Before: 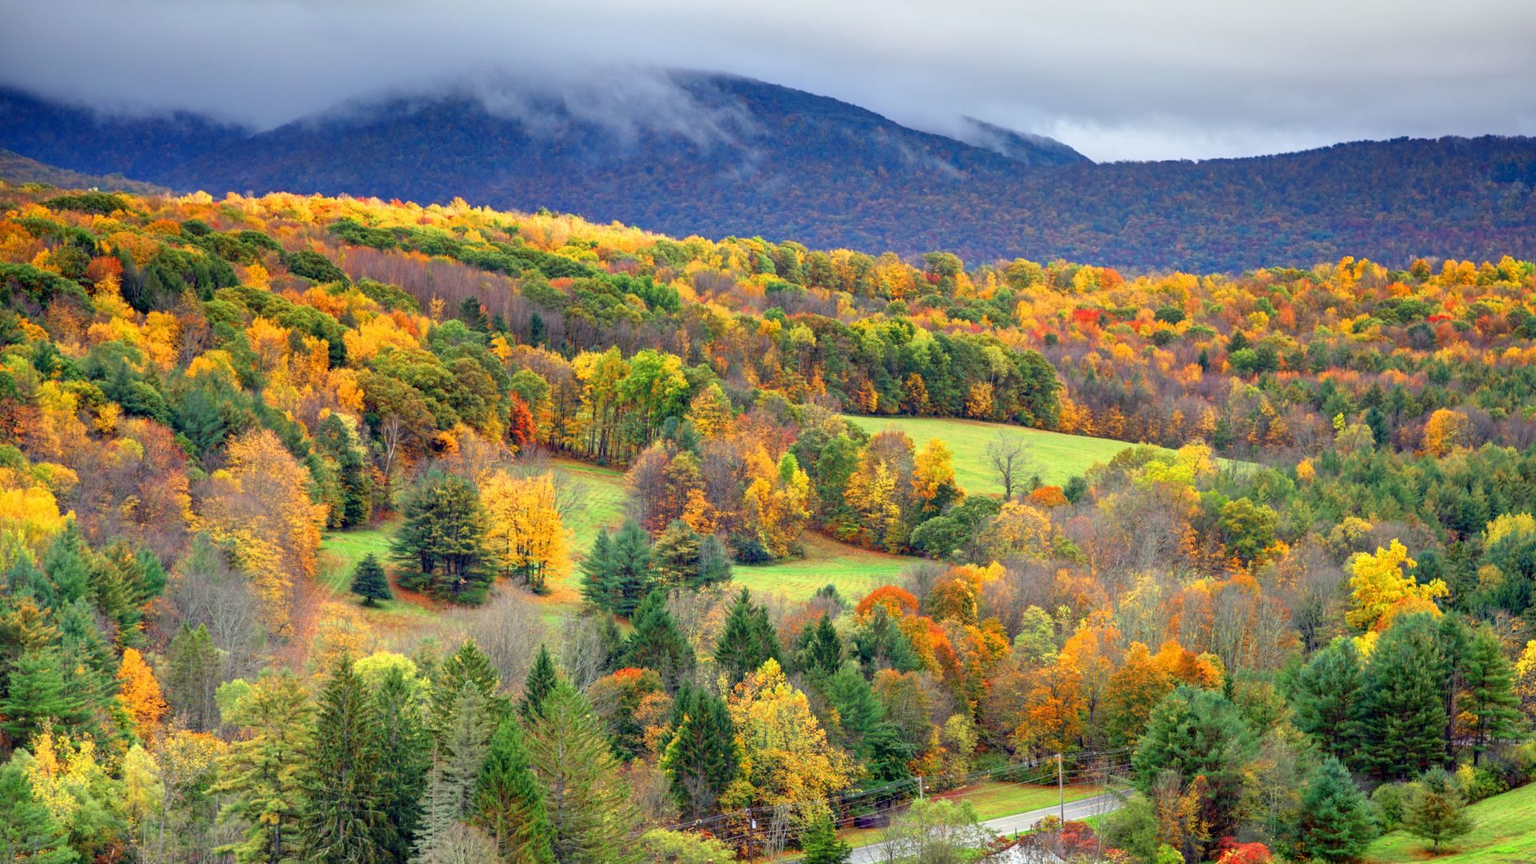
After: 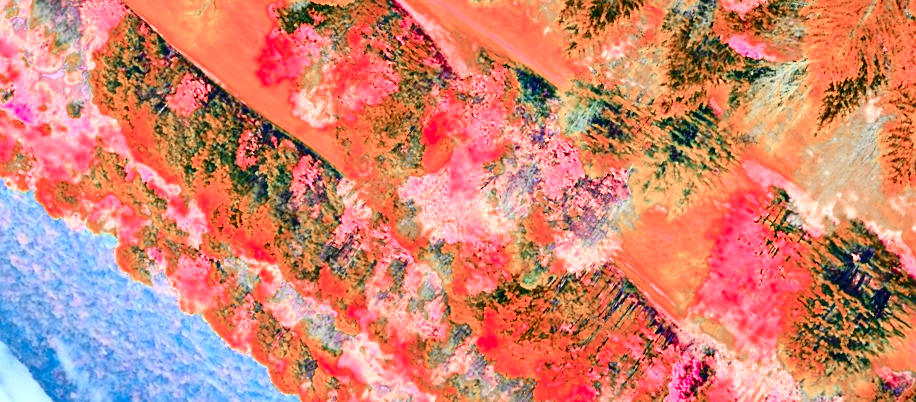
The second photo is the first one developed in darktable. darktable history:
contrast brightness saturation: contrast 0.197, brightness -0.111, saturation 0.1
crop and rotate: angle 146.99°, left 9.209%, top 15.563%, right 4.525%, bottom 17.069%
tone equalizer: -8 EV -0.415 EV, -7 EV -0.39 EV, -6 EV -0.338 EV, -5 EV -0.26 EV, -3 EV 0.237 EV, -2 EV 0.328 EV, -1 EV 0.365 EV, +0 EV 0.431 EV, edges refinement/feathering 500, mask exposure compensation -1.26 EV, preserve details no
exposure: exposure 1 EV, compensate exposure bias true, compensate highlight preservation false
tone curve: curves: ch0 [(0, 0.012) (0.144, 0.137) (0.326, 0.386) (0.489, 0.573) (0.656, 0.763) (0.849, 0.902) (1, 0.974)]; ch1 [(0, 0) (0.366, 0.367) (0.475, 0.453) (0.494, 0.493) (0.504, 0.497) (0.544, 0.579) (0.562, 0.619) (0.622, 0.694) (1, 1)]; ch2 [(0, 0) (0.333, 0.346) (0.375, 0.375) (0.424, 0.43) (0.476, 0.492) (0.502, 0.503) (0.533, 0.541) (0.572, 0.615) (0.605, 0.656) (0.641, 0.709) (1, 1)], color space Lab, independent channels, preserve colors none
color zones: curves: ch0 [(0.006, 0.385) (0.143, 0.563) (0.243, 0.321) (0.352, 0.464) (0.516, 0.456) (0.625, 0.5) (0.75, 0.5) (0.875, 0.5)]; ch1 [(0, 0.5) (0.134, 0.504) (0.246, 0.463) (0.421, 0.515) (0.5, 0.56) (0.625, 0.5) (0.75, 0.5) (0.875, 0.5)]; ch2 [(0, 0.5) (0.131, 0.426) (0.307, 0.289) (0.38, 0.188) (0.513, 0.216) (0.625, 0.548) (0.75, 0.468) (0.838, 0.396) (0.971, 0.311)]
sharpen: amount 0.214
